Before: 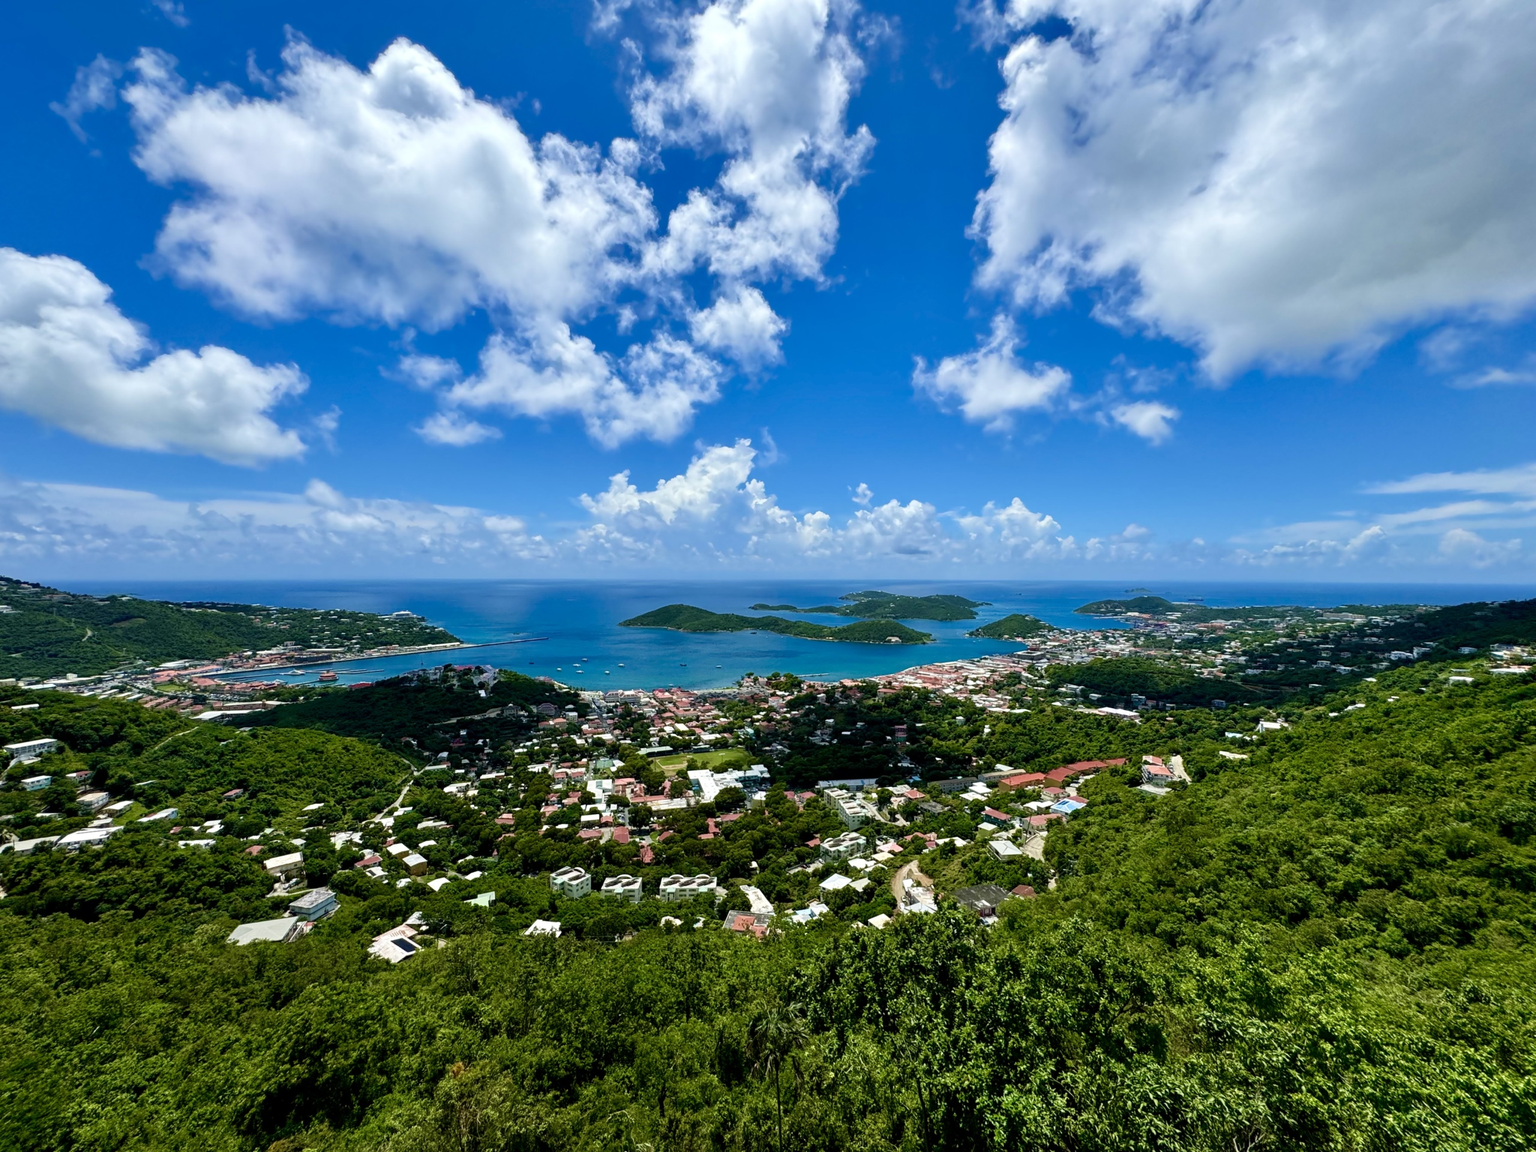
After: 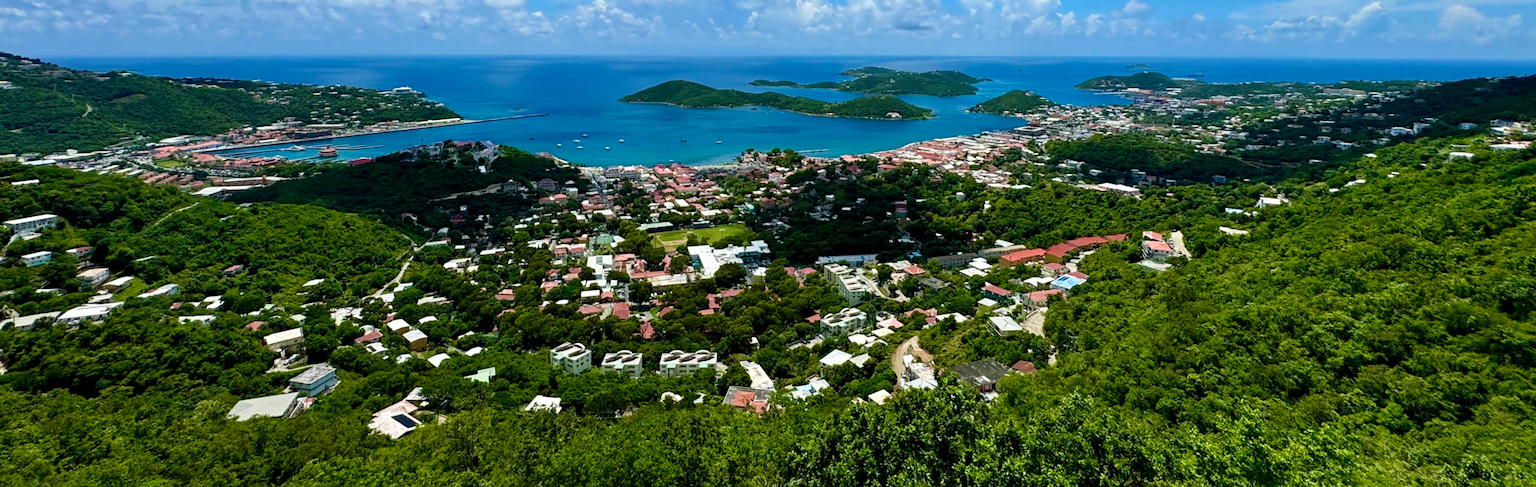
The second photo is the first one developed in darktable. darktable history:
crop: top 45.553%, bottom 12.12%
